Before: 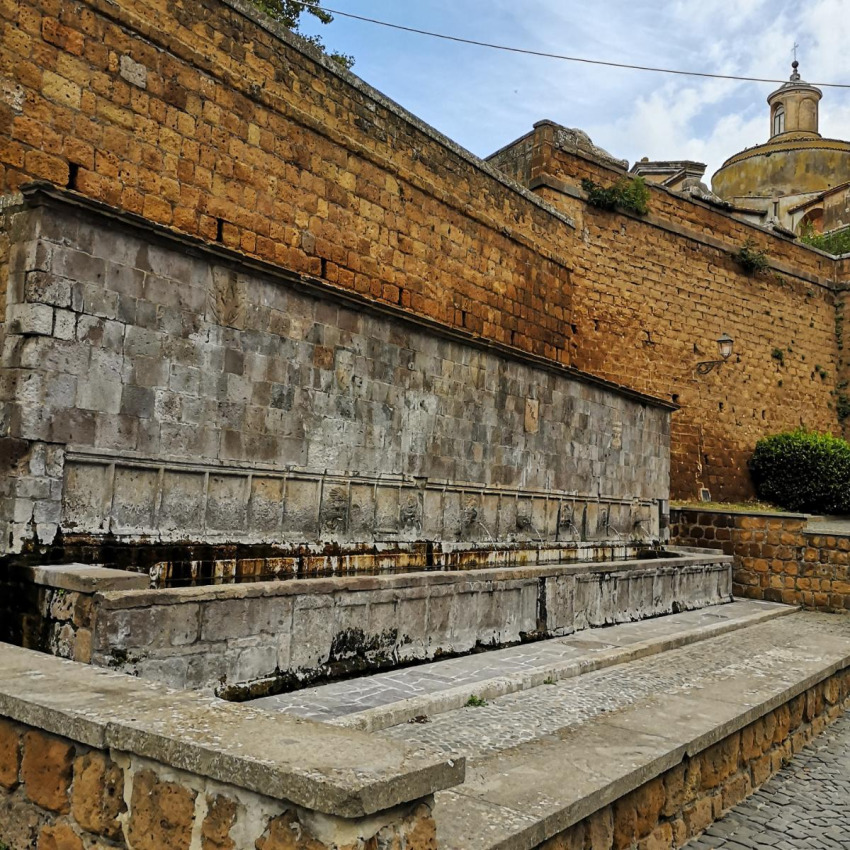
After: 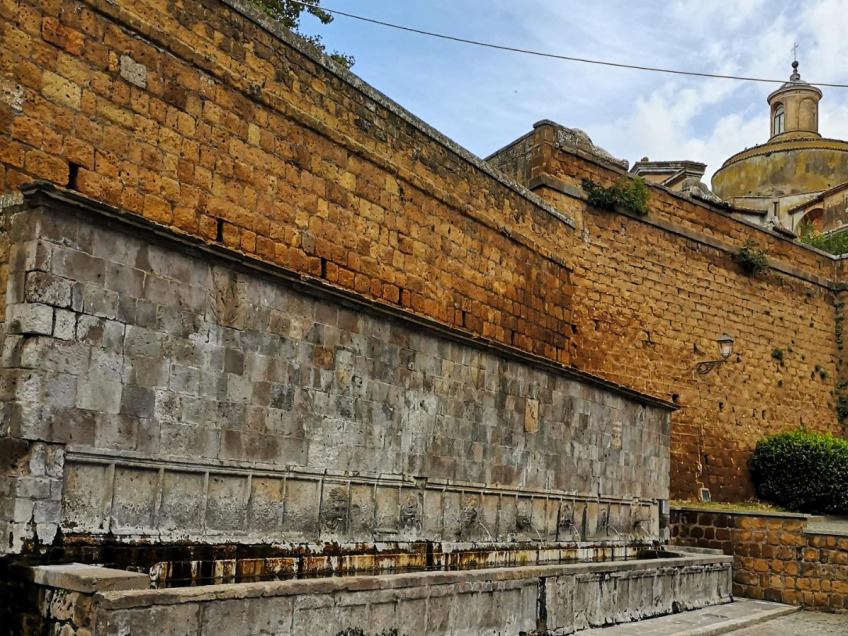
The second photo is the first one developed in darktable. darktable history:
crop: bottom 24.967%
color zones: curves: ch1 [(0, 0.523) (0.143, 0.545) (0.286, 0.52) (0.429, 0.506) (0.571, 0.503) (0.714, 0.503) (0.857, 0.508) (1, 0.523)]
